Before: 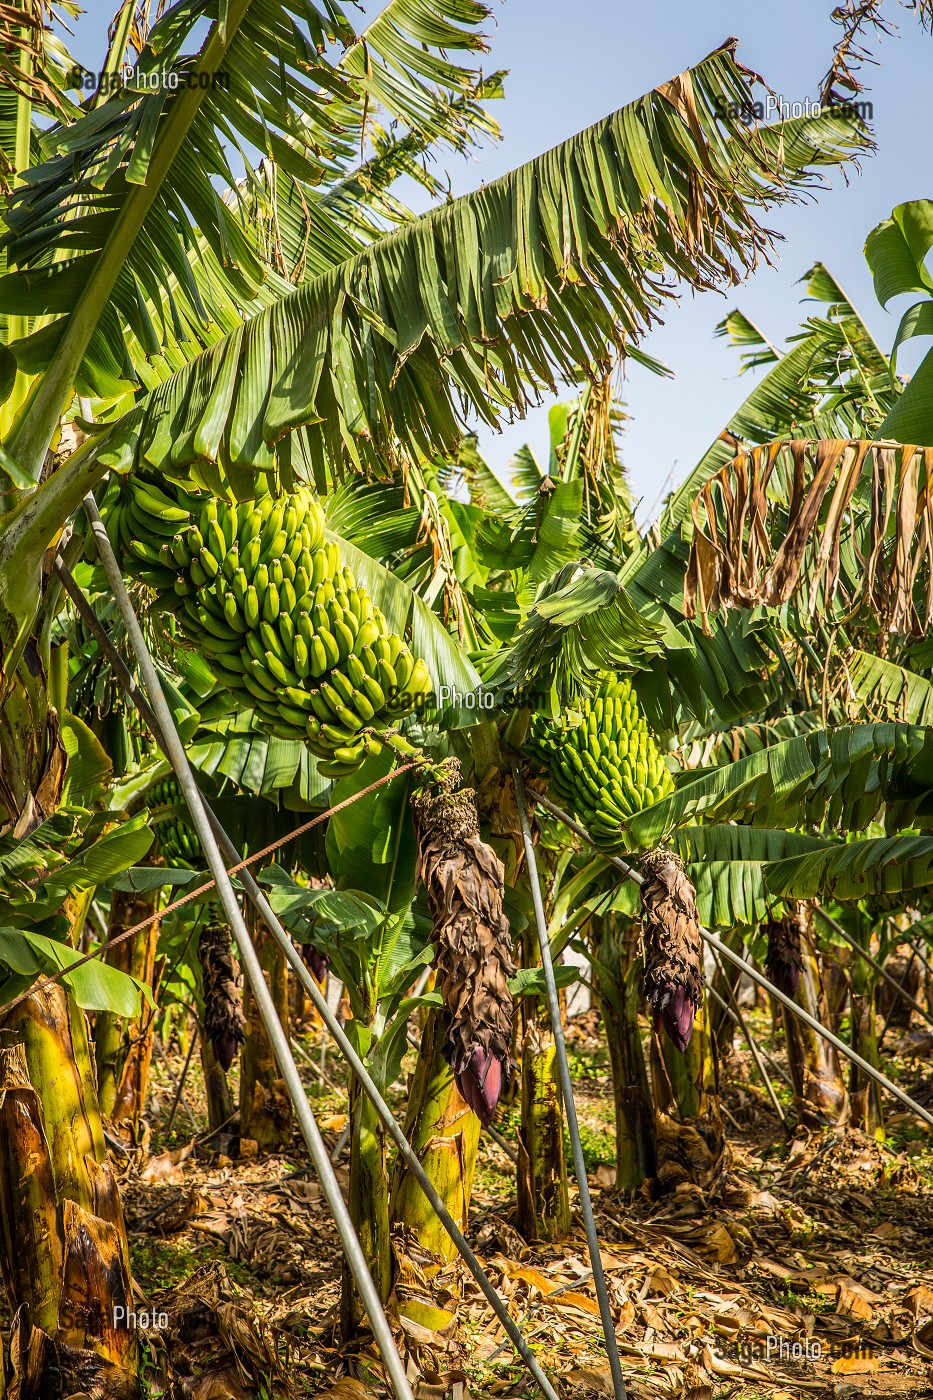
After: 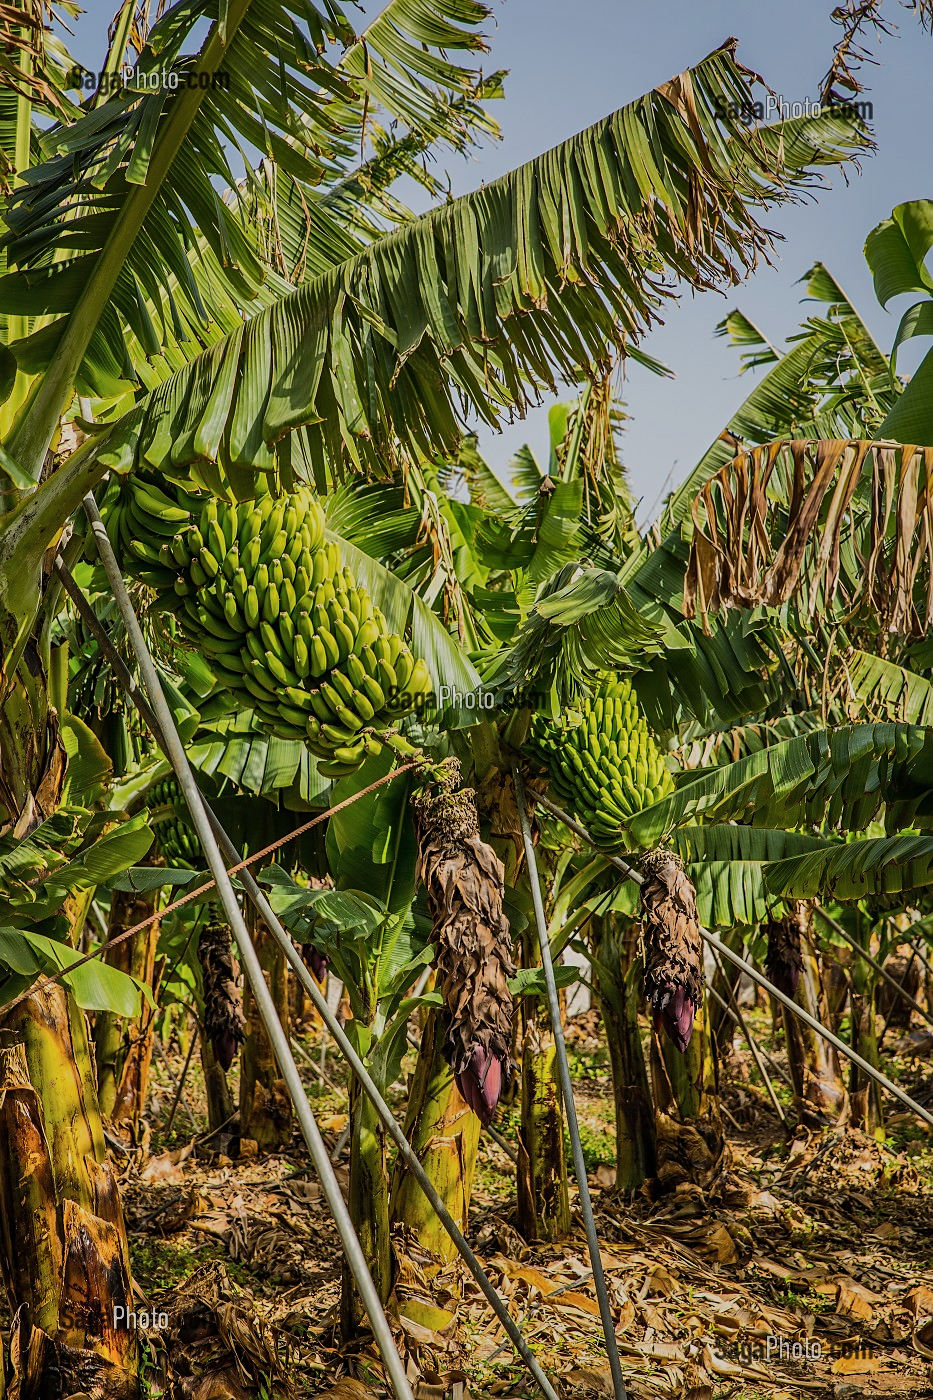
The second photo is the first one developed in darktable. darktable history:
shadows and highlights: soften with gaussian
sharpen: amount 0.2
exposure: black level correction 0, exposure -0.721 EV, compensate highlight preservation false
color balance rgb: on, module defaults
